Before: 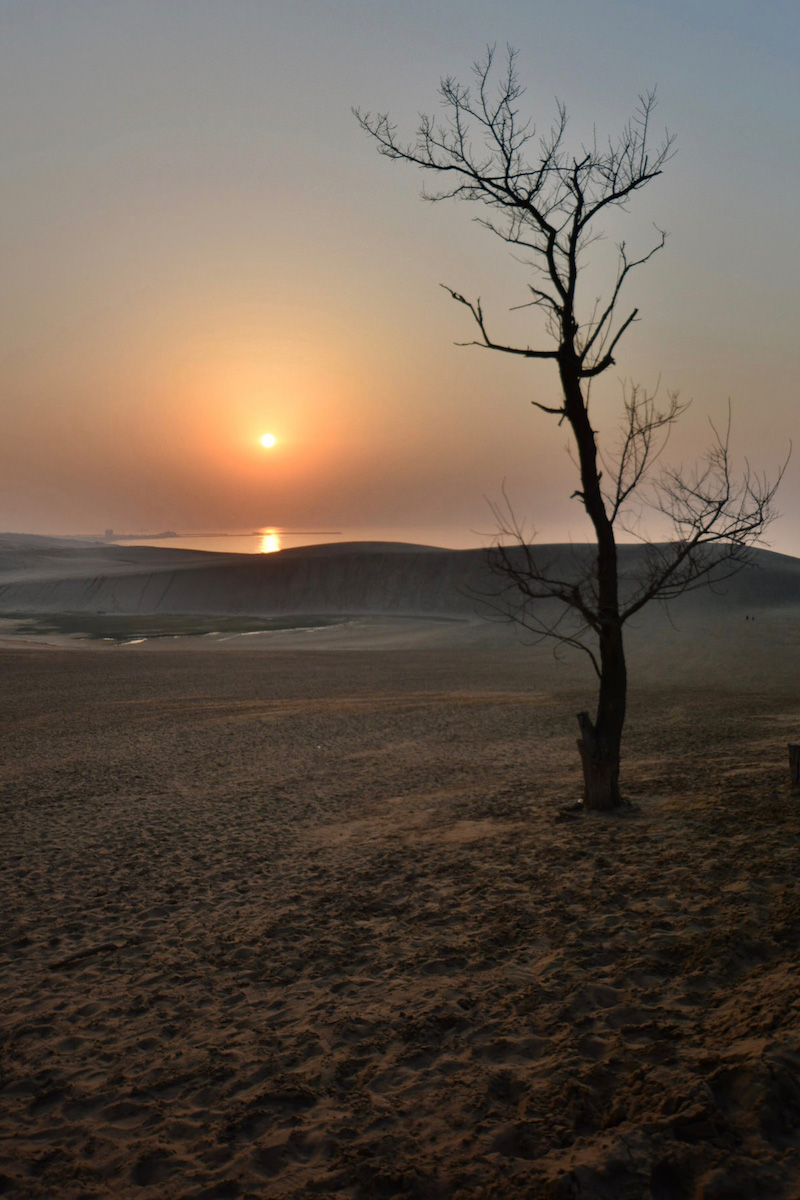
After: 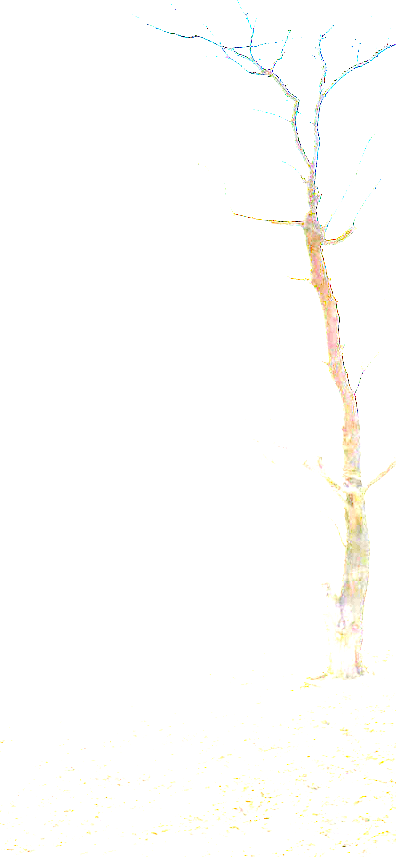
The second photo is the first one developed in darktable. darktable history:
crop: left 32.075%, top 10.976%, right 18.355%, bottom 17.596%
exposure: exposure 8 EV, compensate highlight preservation false
